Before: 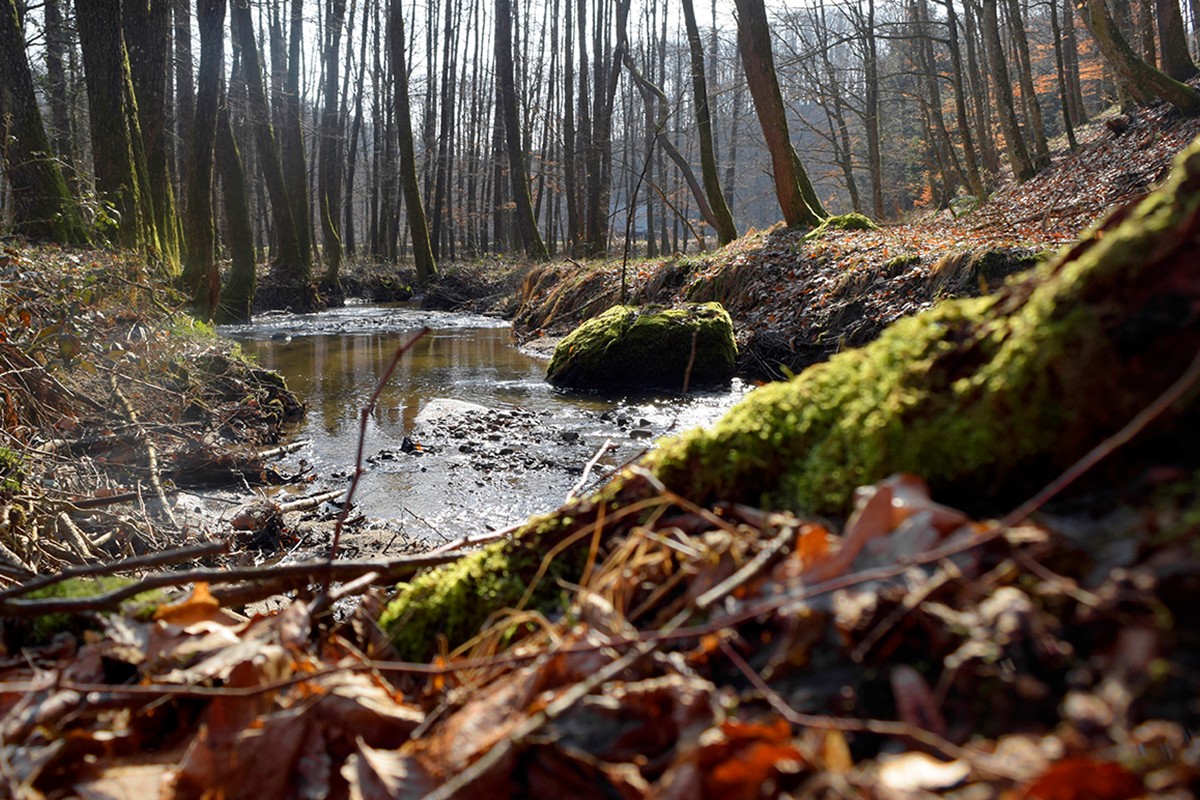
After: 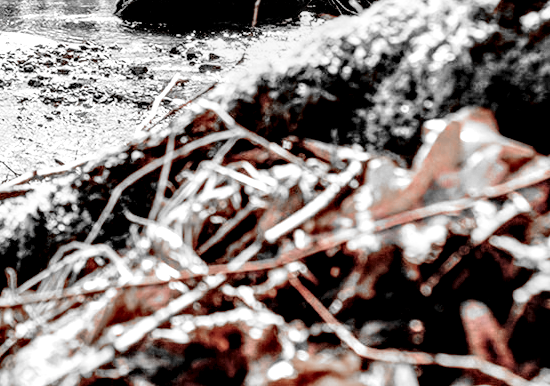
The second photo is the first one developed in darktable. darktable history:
tone equalizer: -7 EV 0.15 EV, -6 EV 0.6 EV, -5 EV 1.15 EV, -4 EV 1.33 EV, -3 EV 1.15 EV, -2 EV 0.6 EV, -1 EV 0.15 EV, mask exposure compensation -0.5 EV
local contrast: highlights 20%, detail 197%
crop: left 35.976%, top 45.819%, right 18.162%, bottom 5.807%
tone curve: curves: ch0 [(0, 0) (0.003, 0.012) (0.011, 0.015) (0.025, 0.023) (0.044, 0.036) (0.069, 0.047) (0.1, 0.062) (0.136, 0.1) (0.177, 0.15) (0.224, 0.219) (0.277, 0.3) (0.335, 0.401) (0.399, 0.49) (0.468, 0.569) (0.543, 0.641) (0.623, 0.73) (0.709, 0.806) (0.801, 0.88) (0.898, 0.939) (1, 1)], preserve colors none
base curve: curves: ch0 [(0, 0) (0.088, 0.125) (0.176, 0.251) (0.354, 0.501) (0.613, 0.749) (1, 0.877)], preserve colors none
white balance: red 1.123, blue 0.83
color zones: curves: ch1 [(0, 0.006) (0.094, 0.285) (0.171, 0.001) (0.429, 0.001) (0.571, 0.003) (0.714, 0.004) (0.857, 0.004) (1, 0.006)]
